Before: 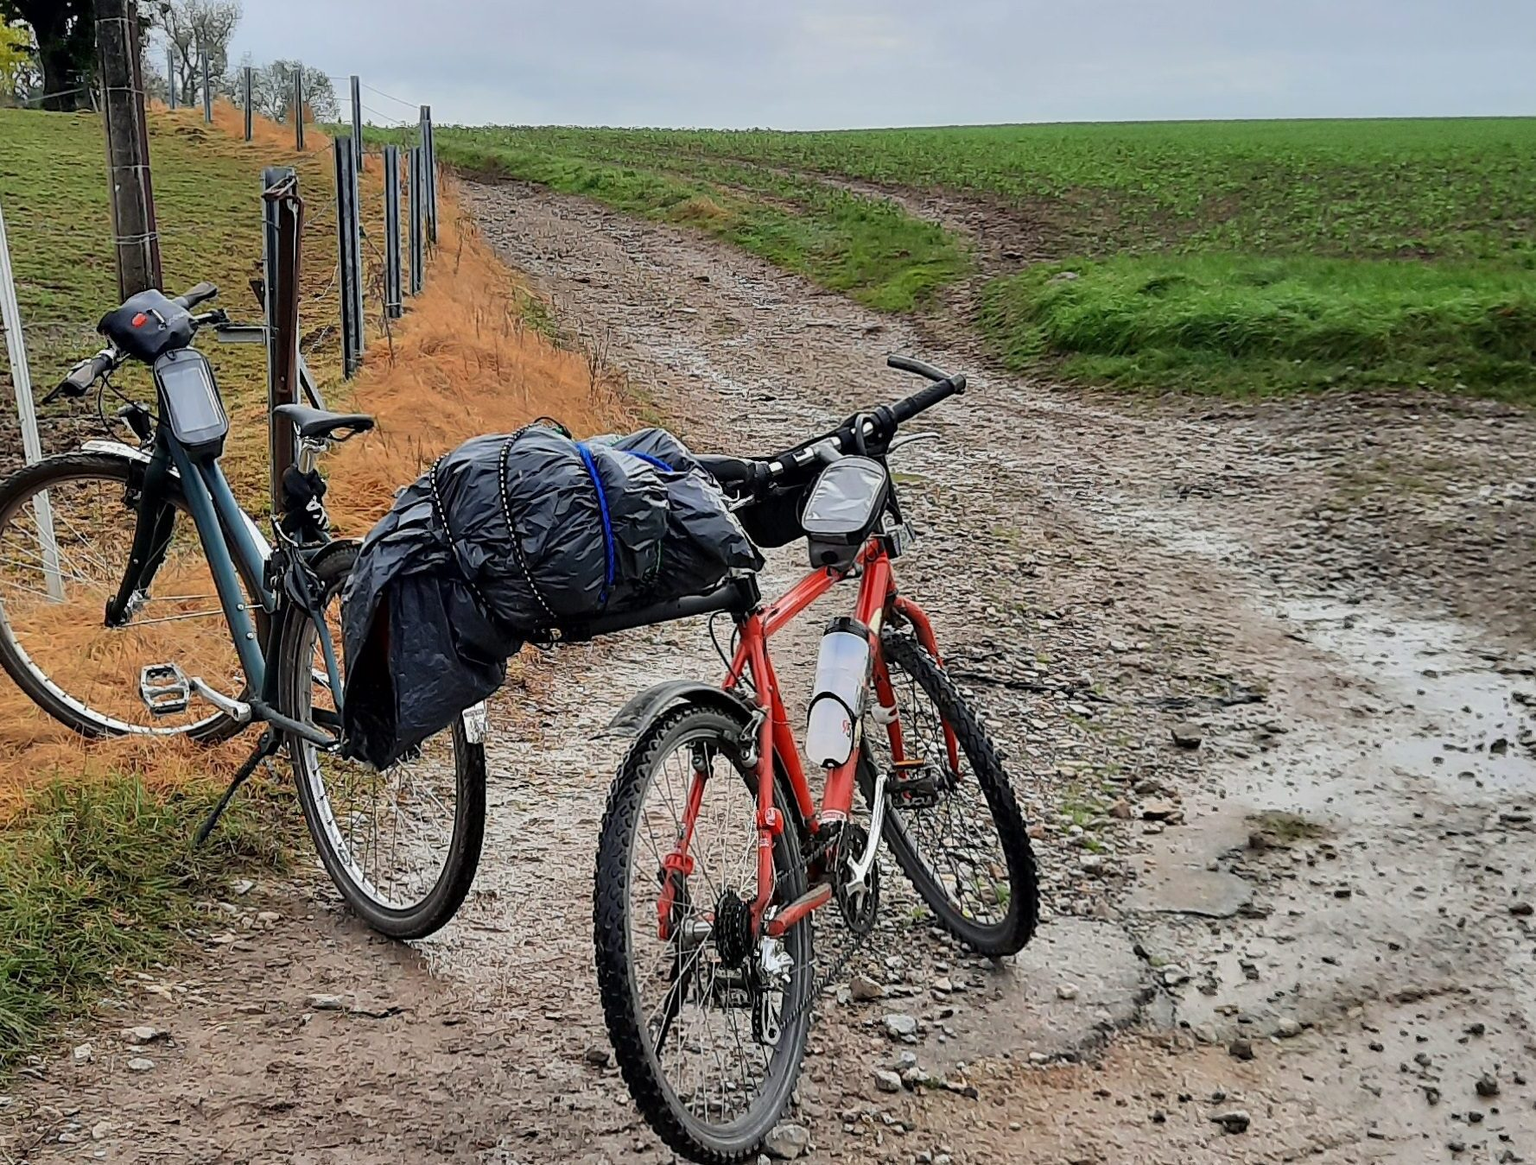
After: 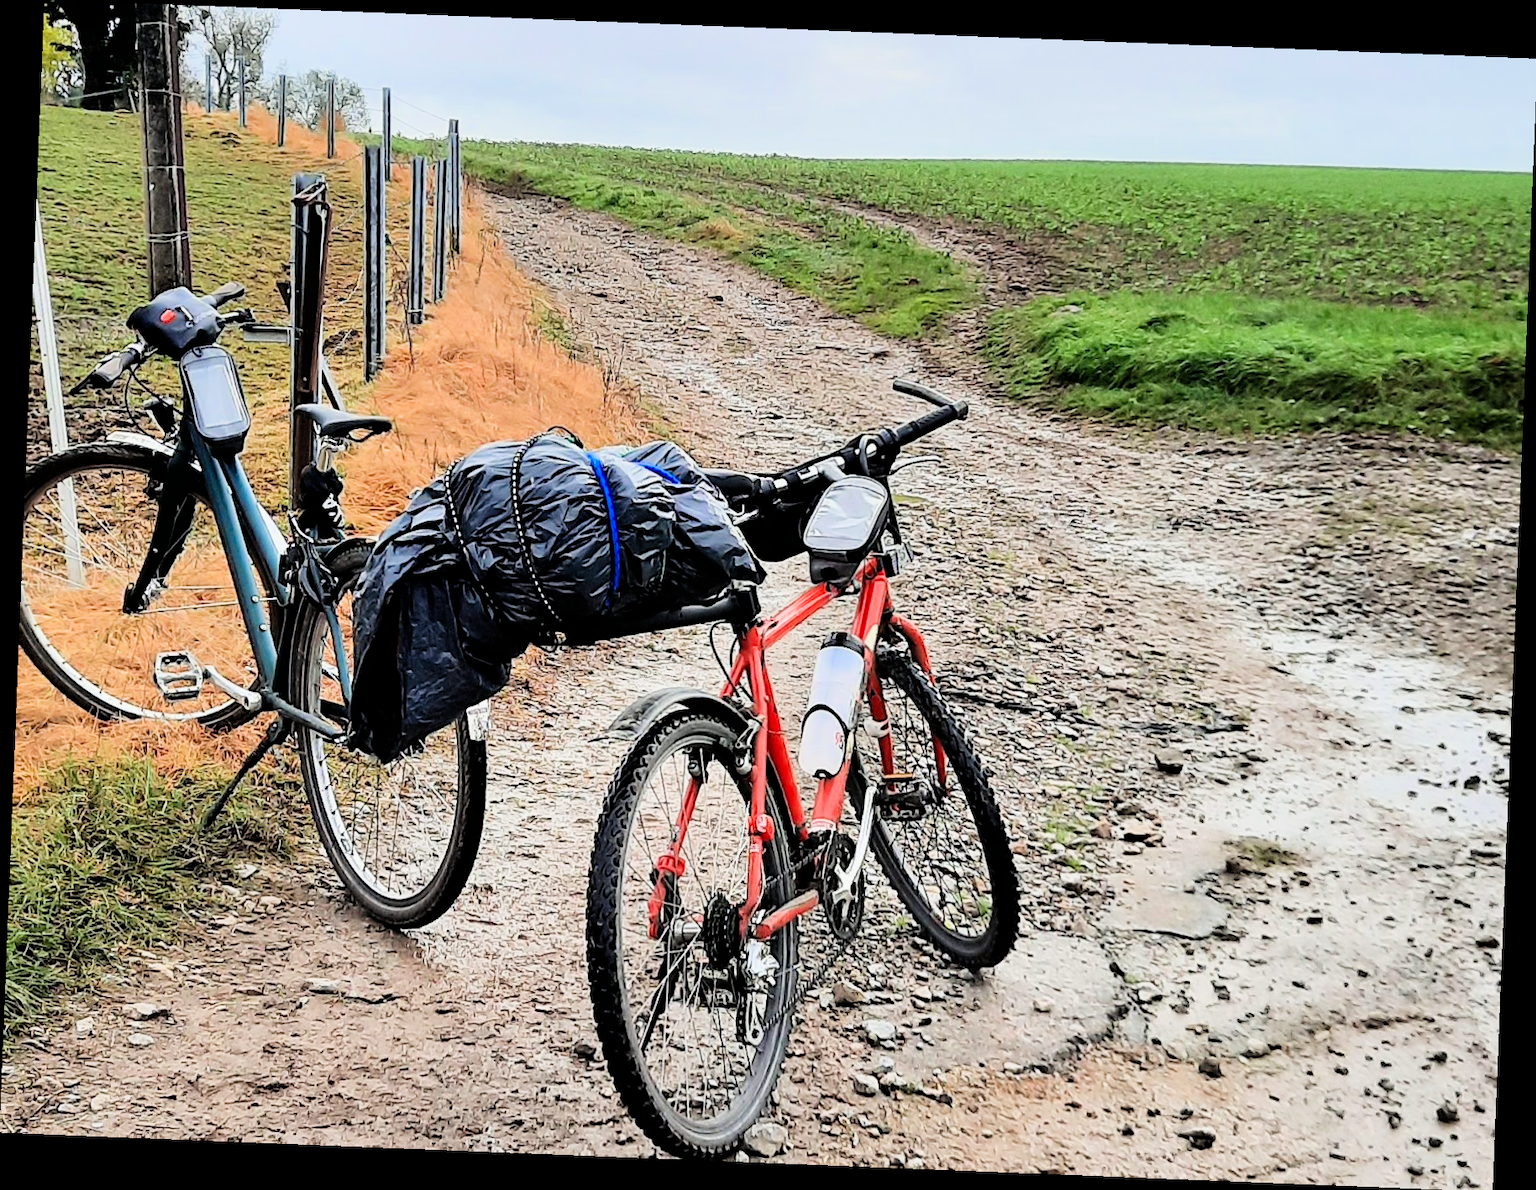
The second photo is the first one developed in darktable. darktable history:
filmic rgb: black relative exposure -5 EV, hardness 2.88, contrast 1.3
rotate and perspective: rotation 2.27°, automatic cropping off
color zones: curves: ch1 [(0.25, 0.5) (0.747, 0.71)]
exposure: exposure 1 EV, compensate highlight preservation false
